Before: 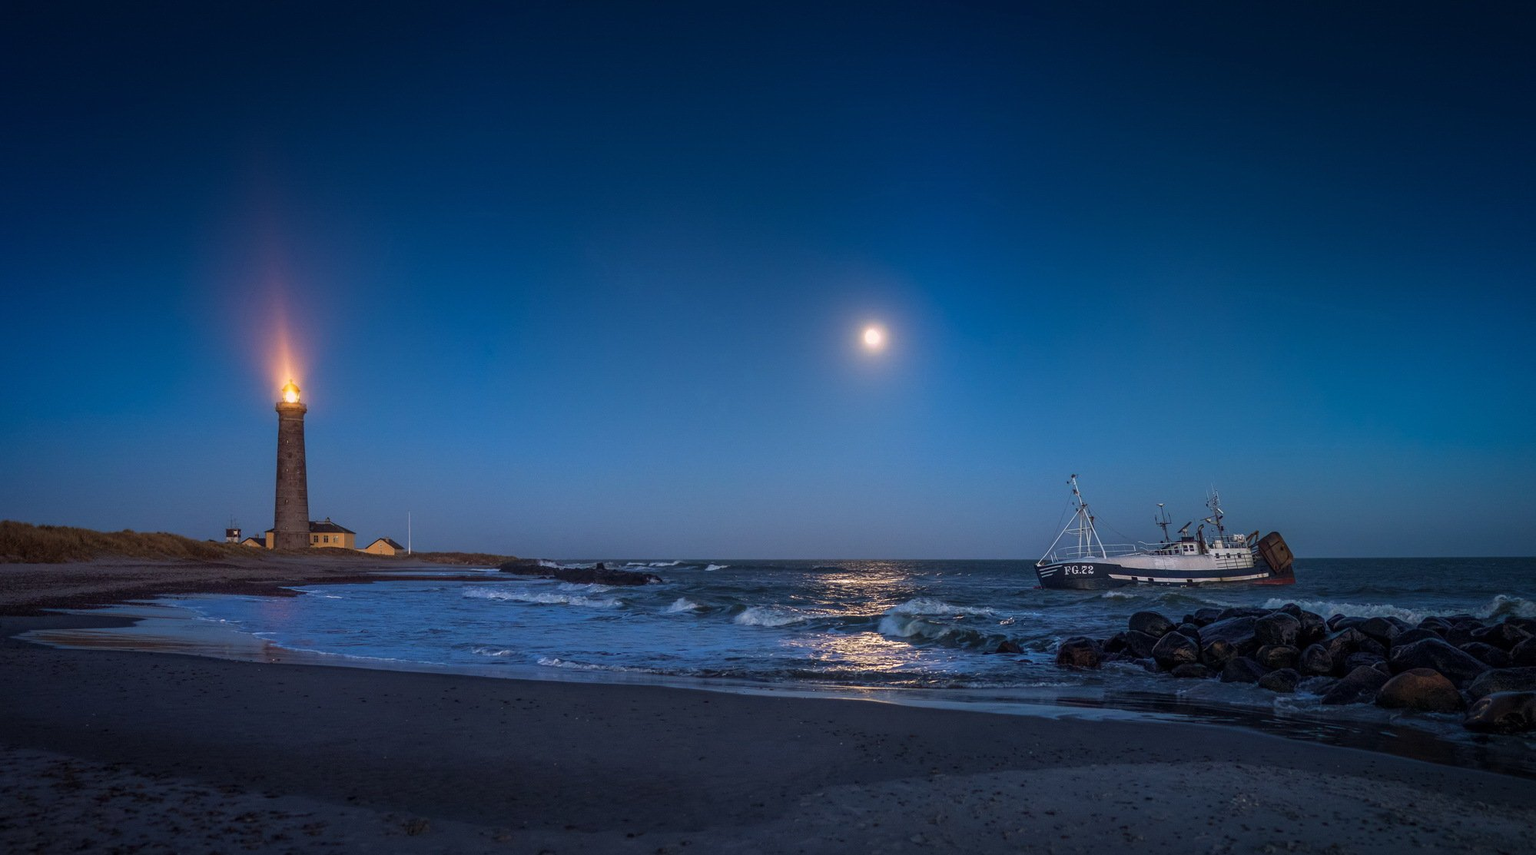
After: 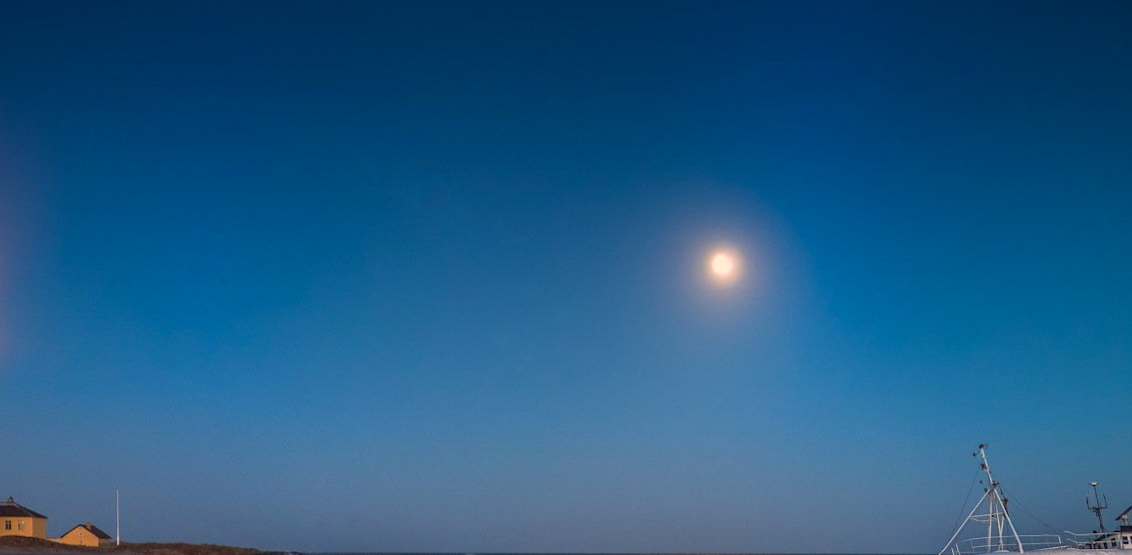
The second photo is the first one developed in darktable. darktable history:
contrast brightness saturation: saturation 0.1
white balance: red 1.045, blue 0.932
crop: left 20.932%, top 15.471%, right 21.848%, bottom 34.081%
rotate and perspective: rotation 0.174°, lens shift (vertical) 0.013, lens shift (horizontal) 0.019, shear 0.001, automatic cropping original format, crop left 0.007, crop right 0.991, crop top 0.016, crop bottom 0.997
